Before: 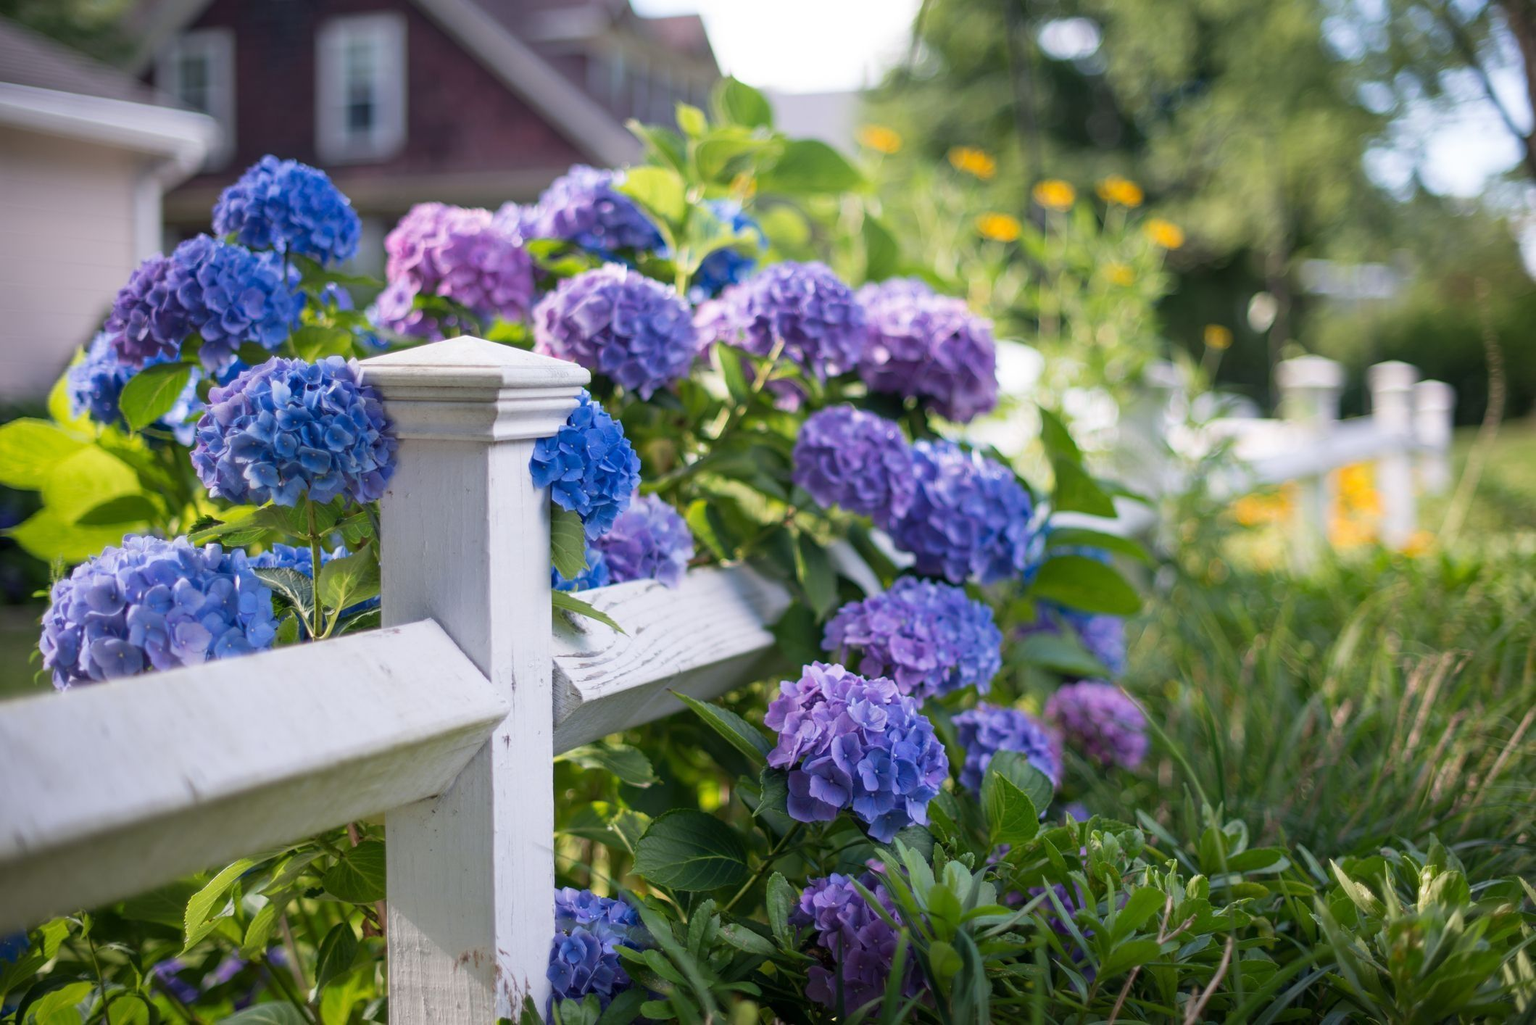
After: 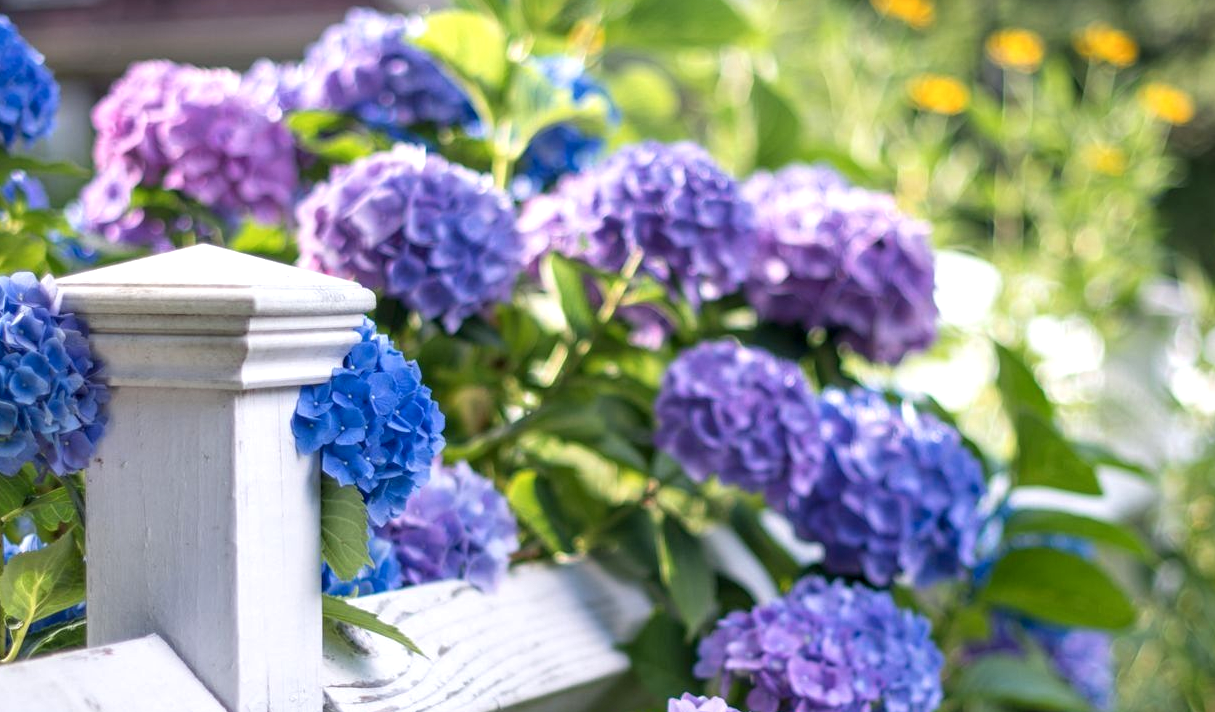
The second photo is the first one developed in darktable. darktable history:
exposure: black level correction 0, exposure 0.3 EV, compensate highlight preservation false
crop: left 20.725%, top 15.541%, right 21.92%, bottom 34.049%
local contrast: detail 130%
